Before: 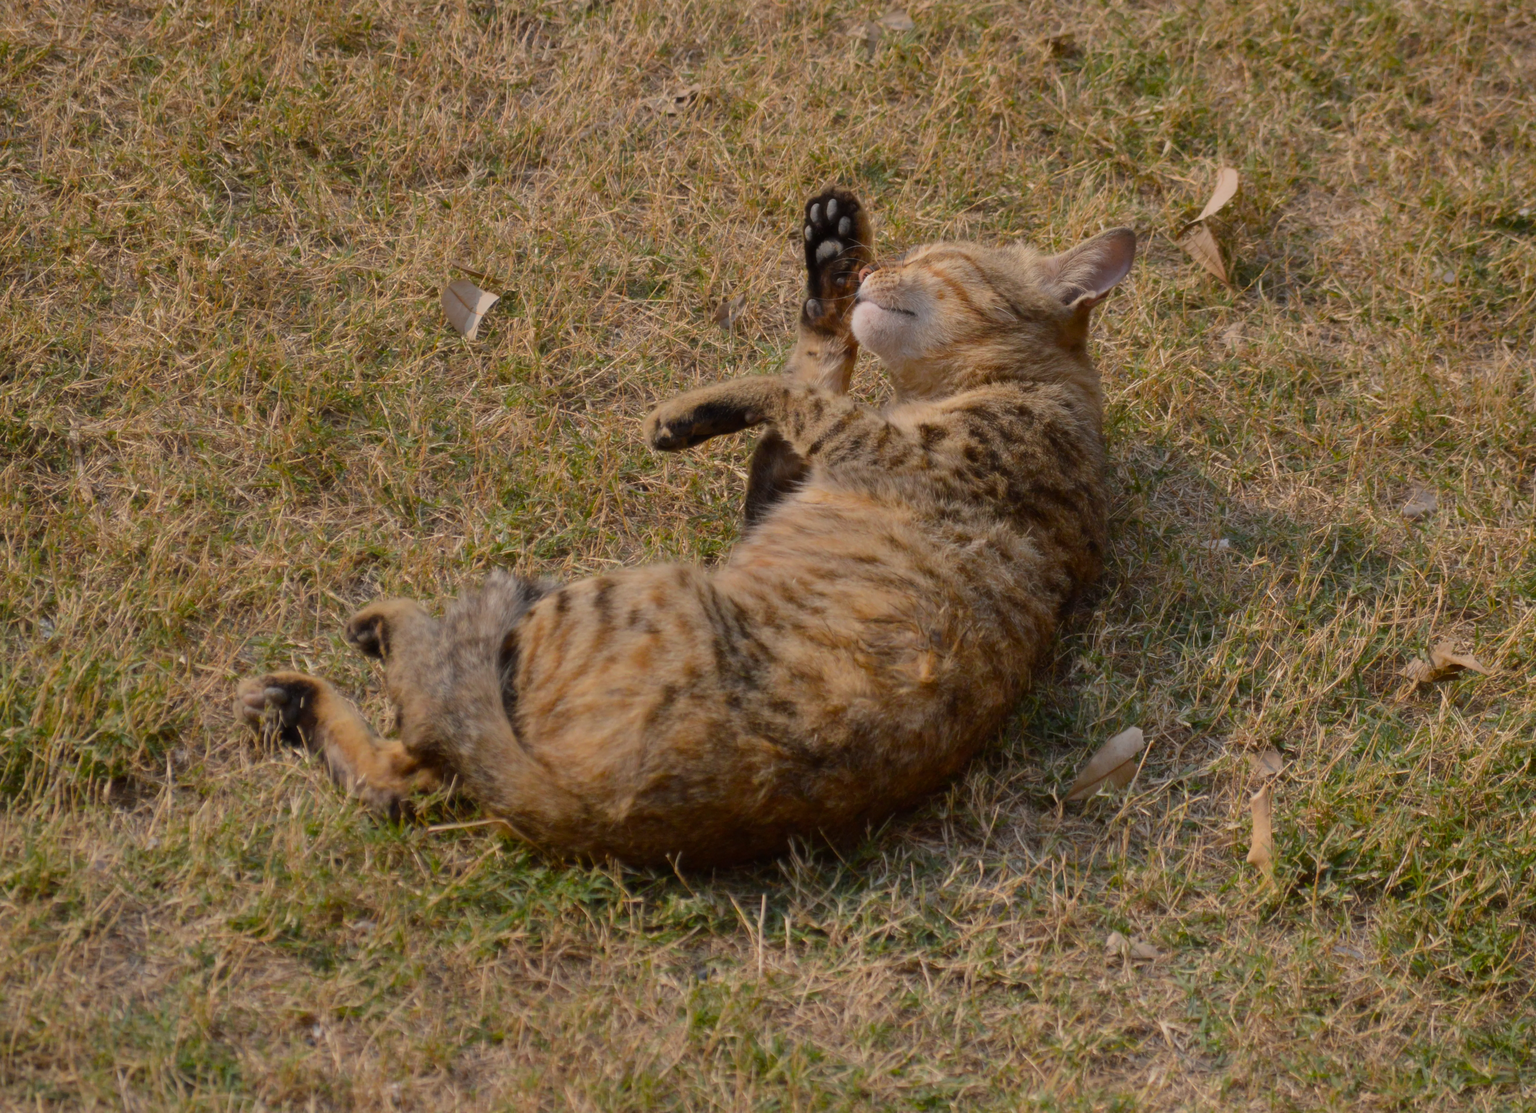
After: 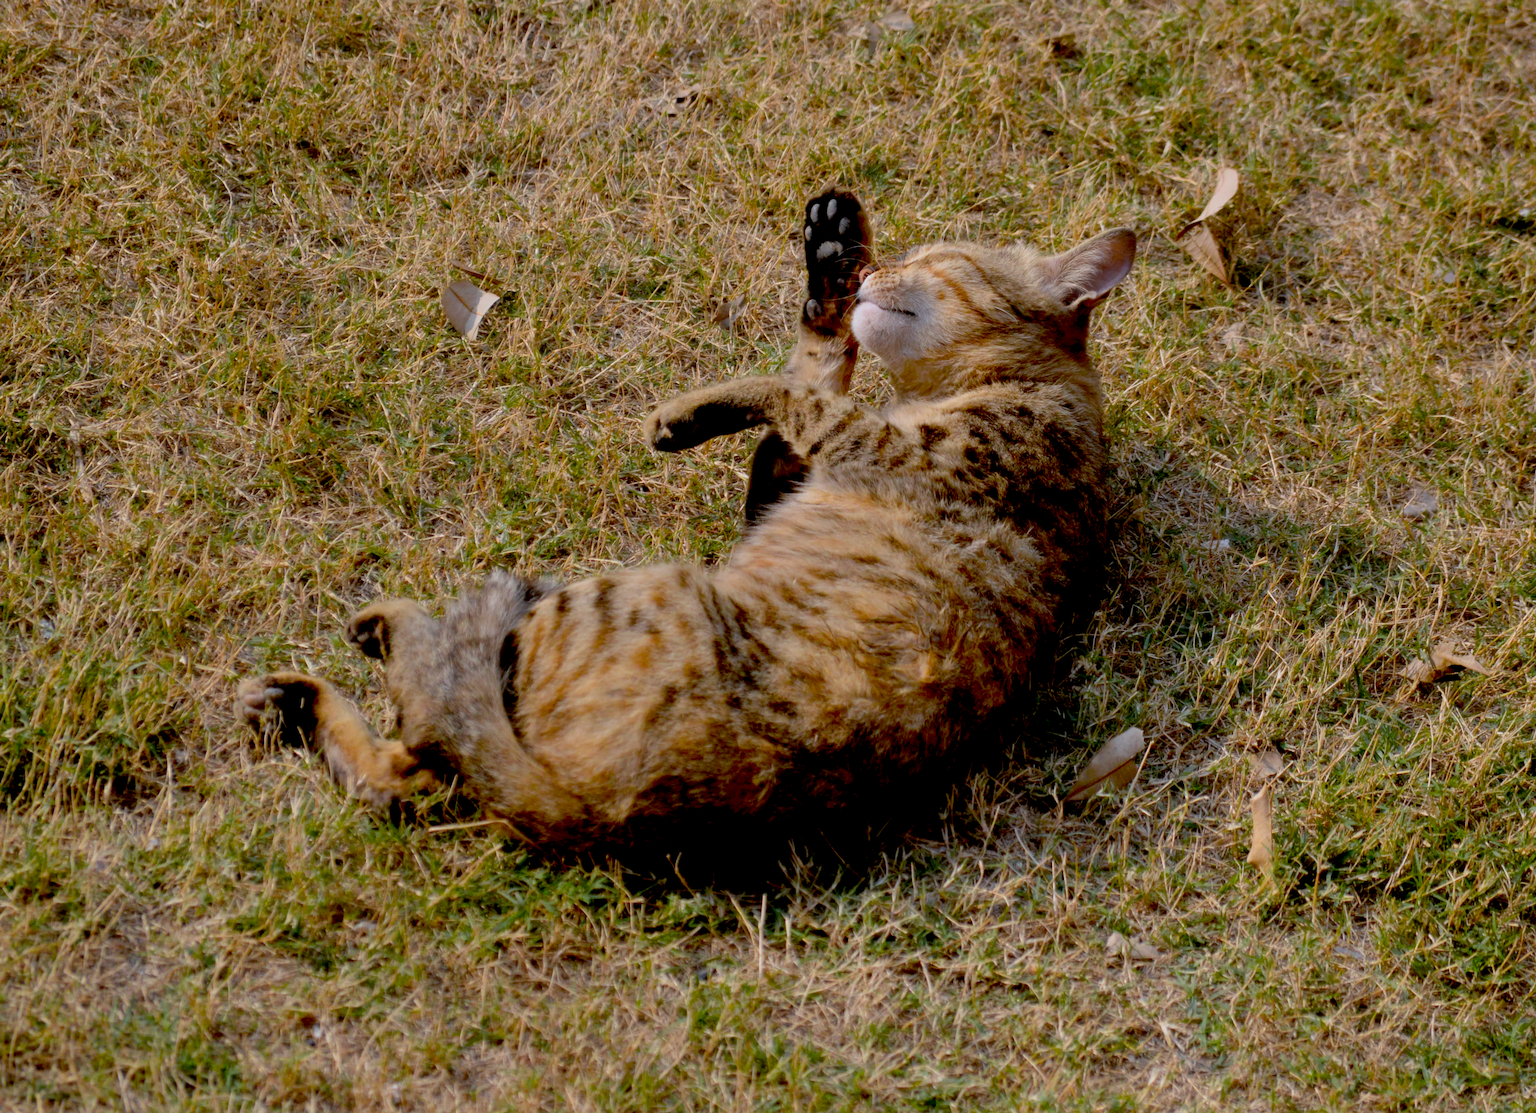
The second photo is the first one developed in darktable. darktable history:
color calibration: x 0.37, y 0.382, temperature 4313.32 K
exposure: black level correction 0.031, exposure 0.304 EV, compensate highlight preservation false
